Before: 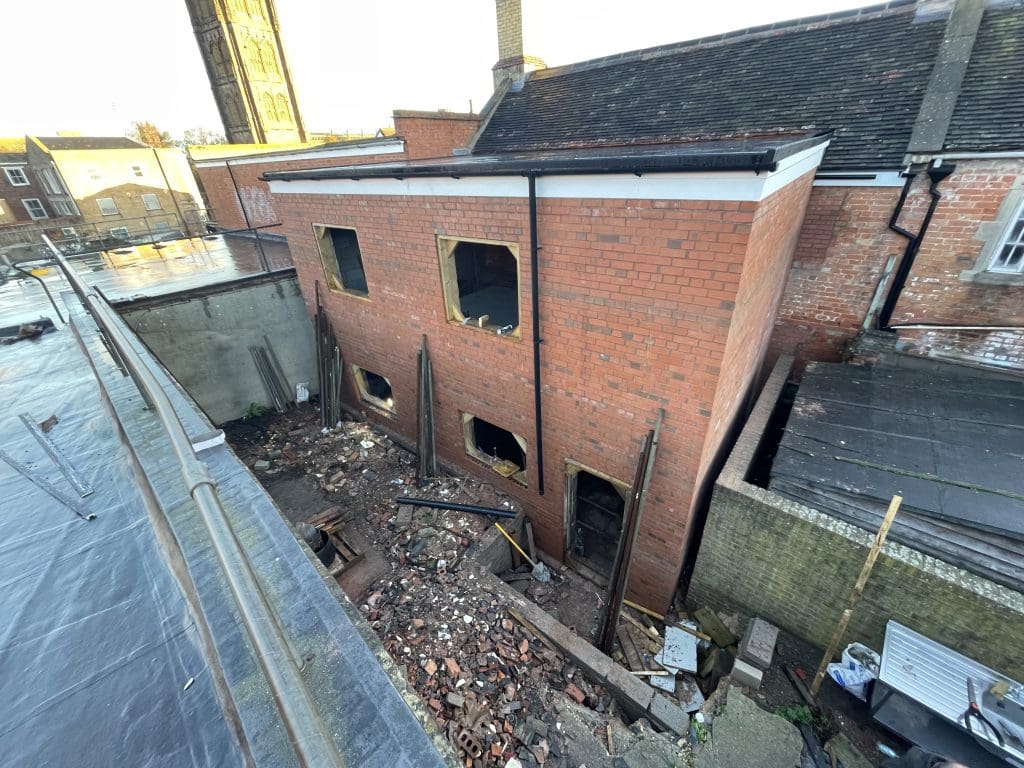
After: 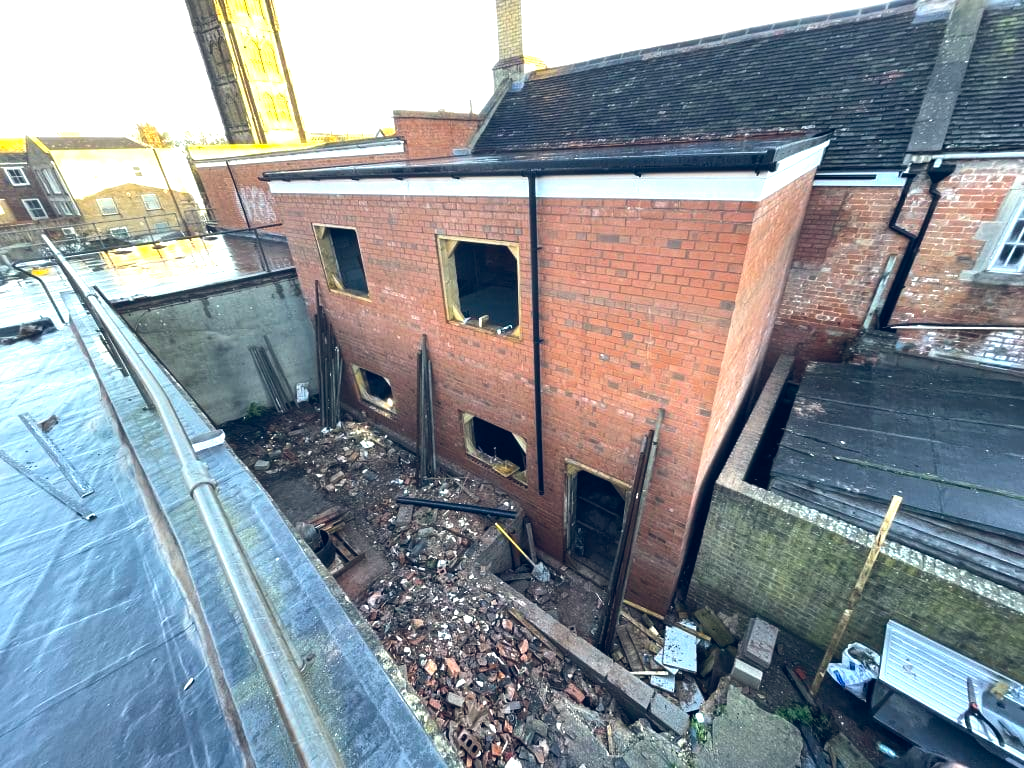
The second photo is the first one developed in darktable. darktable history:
color balance rgb: shadows lift › chroma 0.822%, shadows lift › hue 113.99°, global offset › luminance 0.426%, global offset › chroma 0.218%, global offset › hue 255.47°, perceptual saturation grading › global saturation 17.474%, perceptual brilliance grading › global brilliance -5.024%, perceptual brilliance grading › highlights 24.449%, perceptual brilliance grading › mid-tones 7.467%, perceptual brilliance grading › shadows -5.031%, global vibrance 20%
